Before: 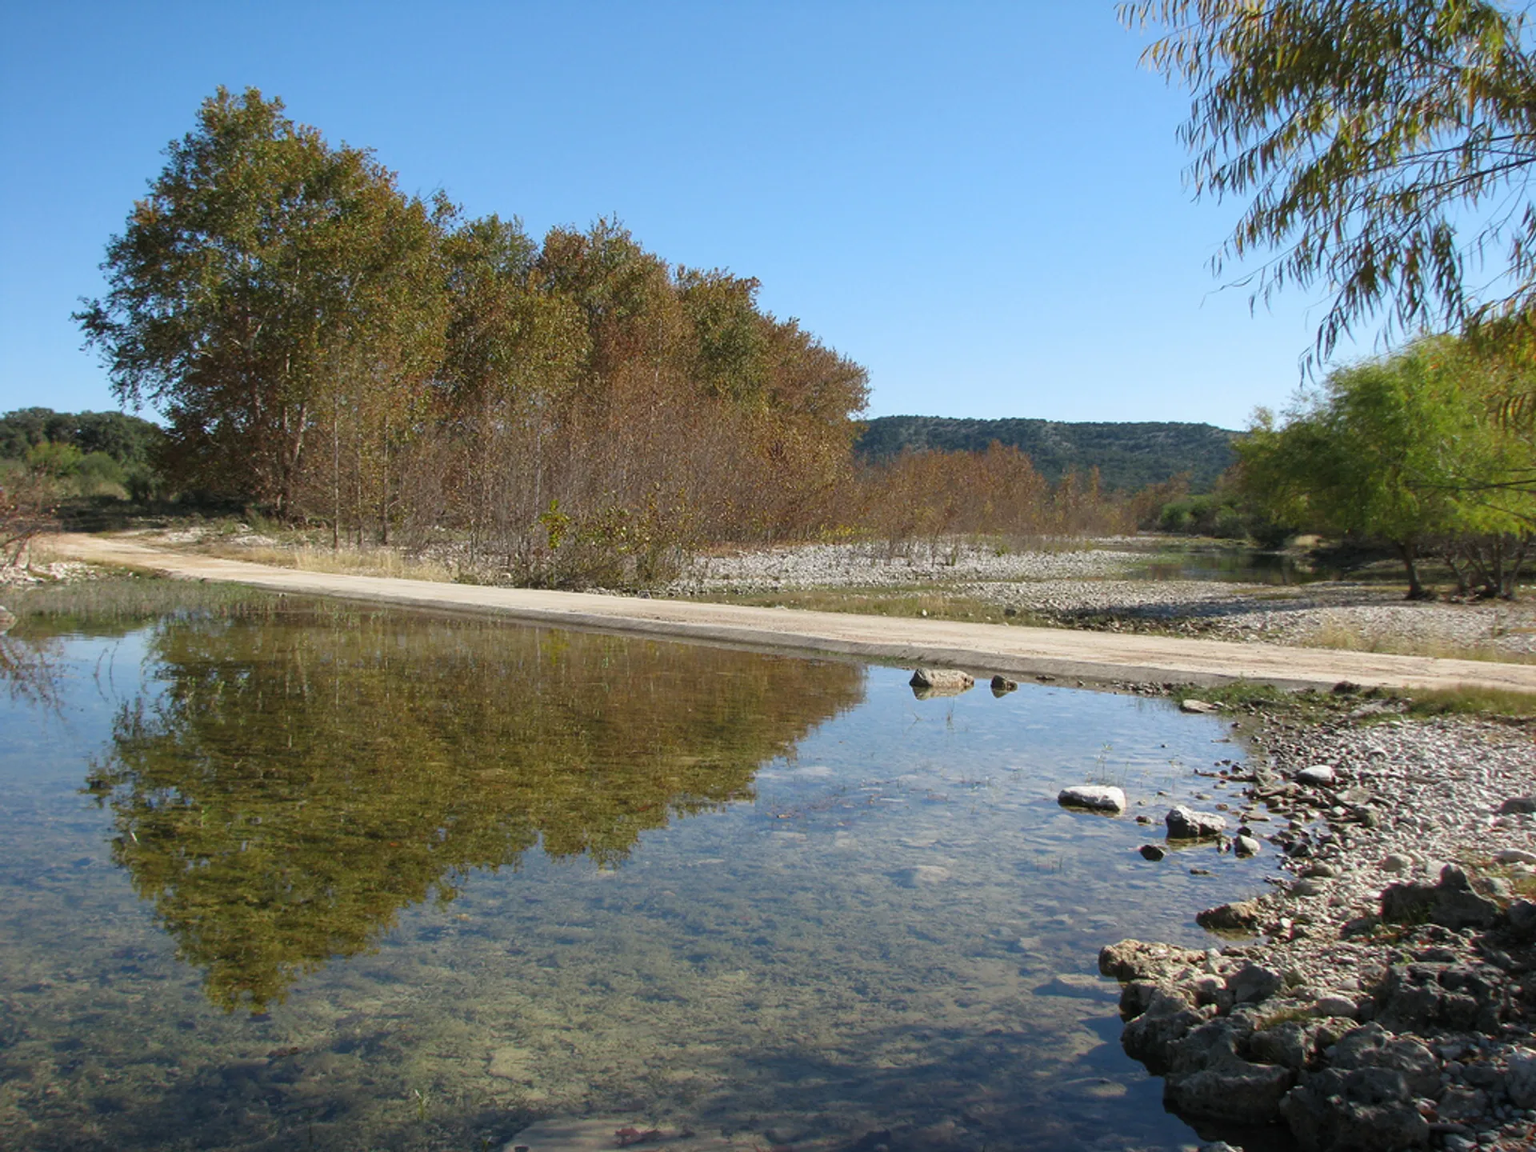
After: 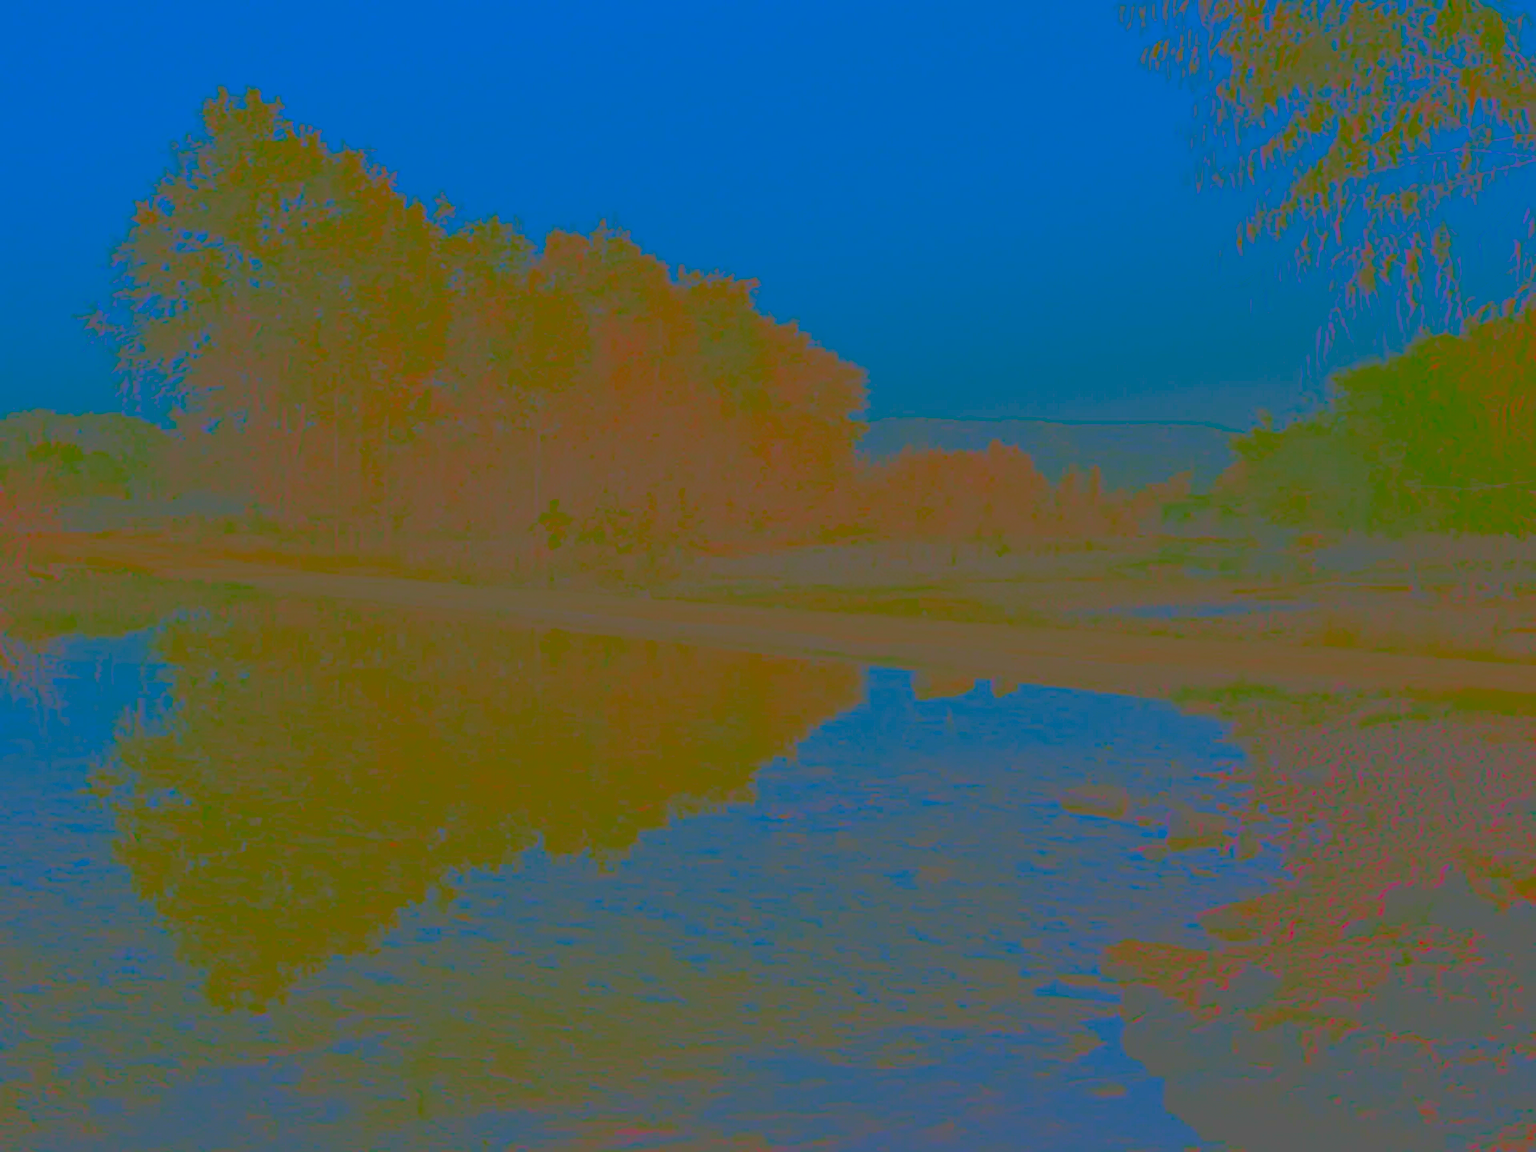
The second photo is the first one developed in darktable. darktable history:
contrast brightness saturation: contrast -0.984, brightness -0.169, saturation 0.764
velvia: on, module defaults
